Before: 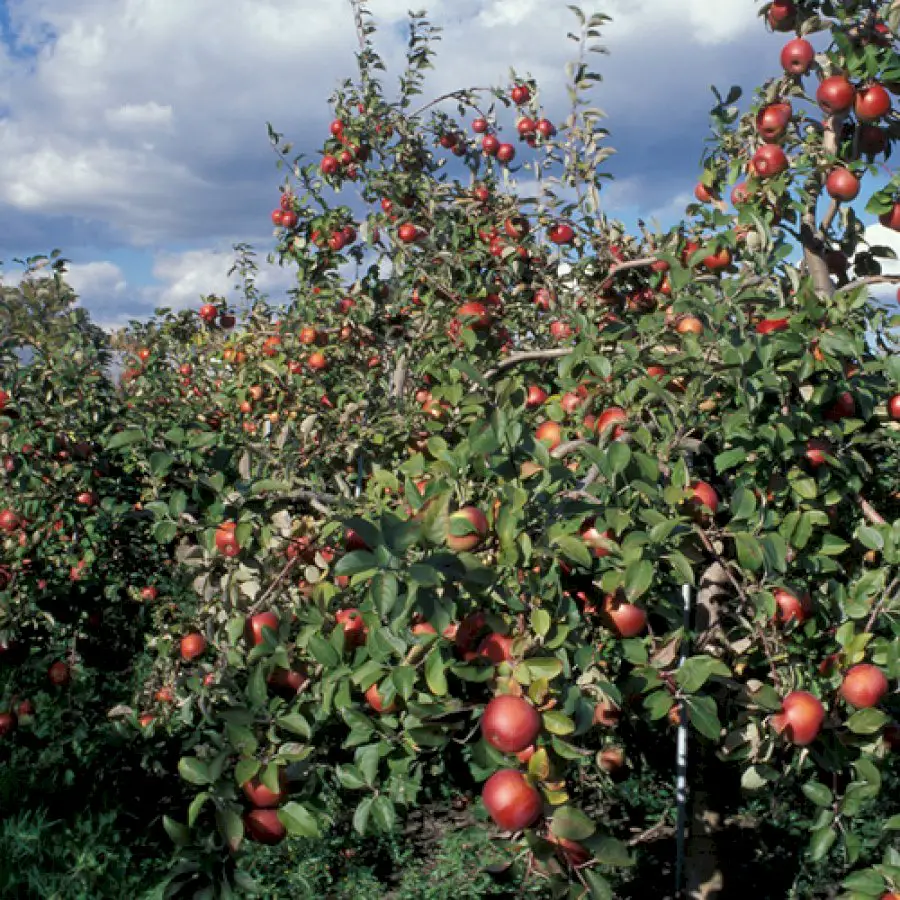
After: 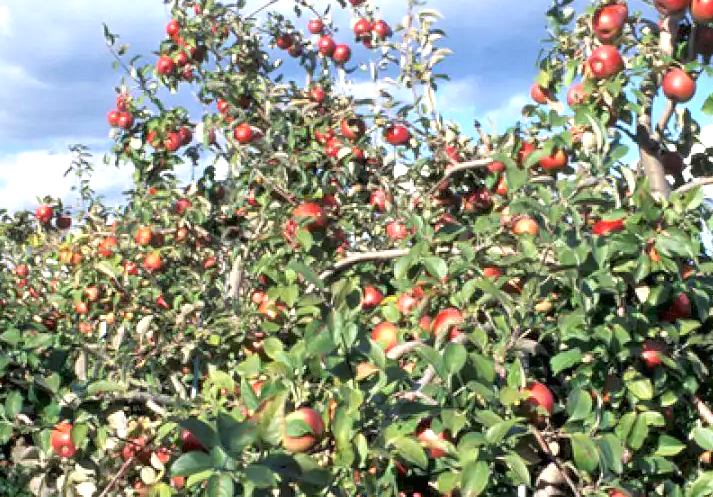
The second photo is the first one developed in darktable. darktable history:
exposure: black level correction 0, exposure 1.096 EV, compensate highlight preservation false
crop: left 18.255%, top 11.097%, right 2.467%, bottom 33.631%
